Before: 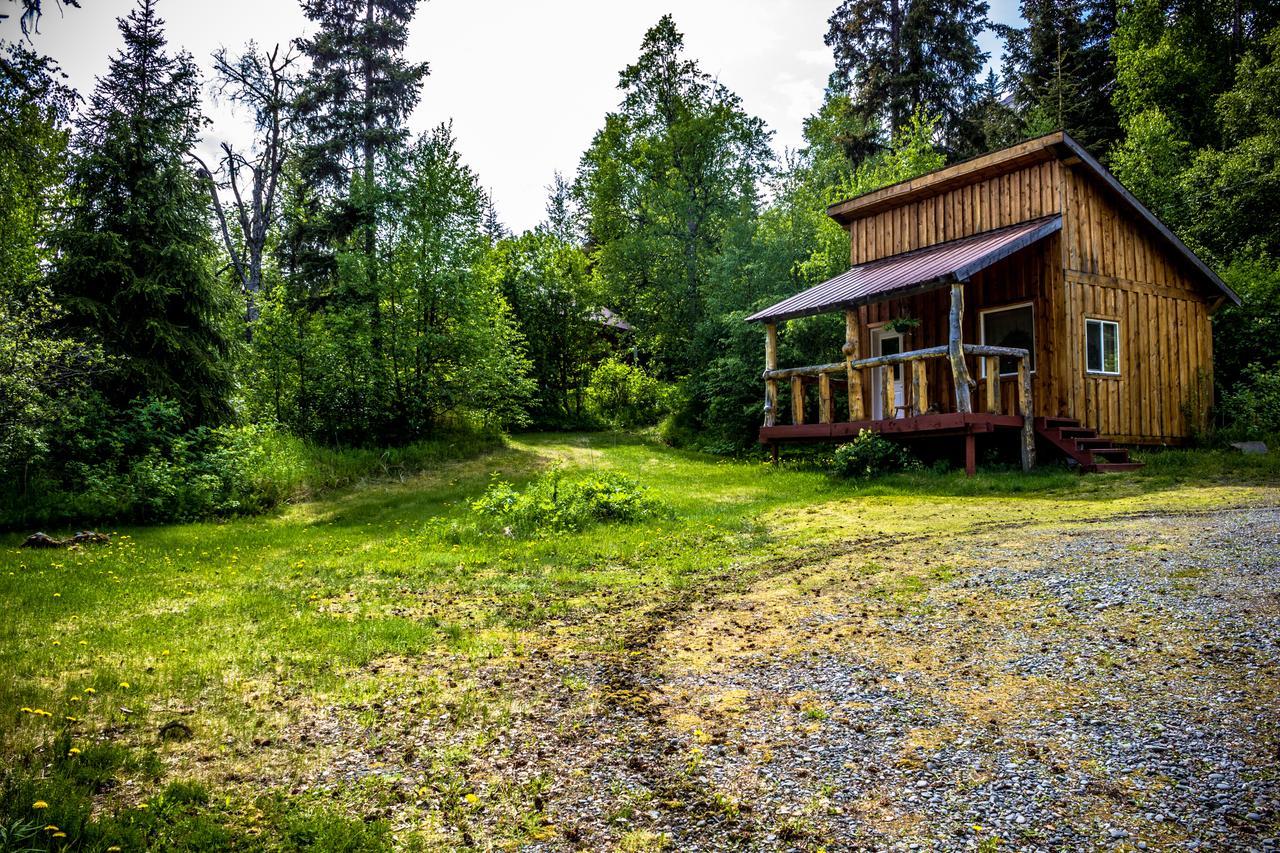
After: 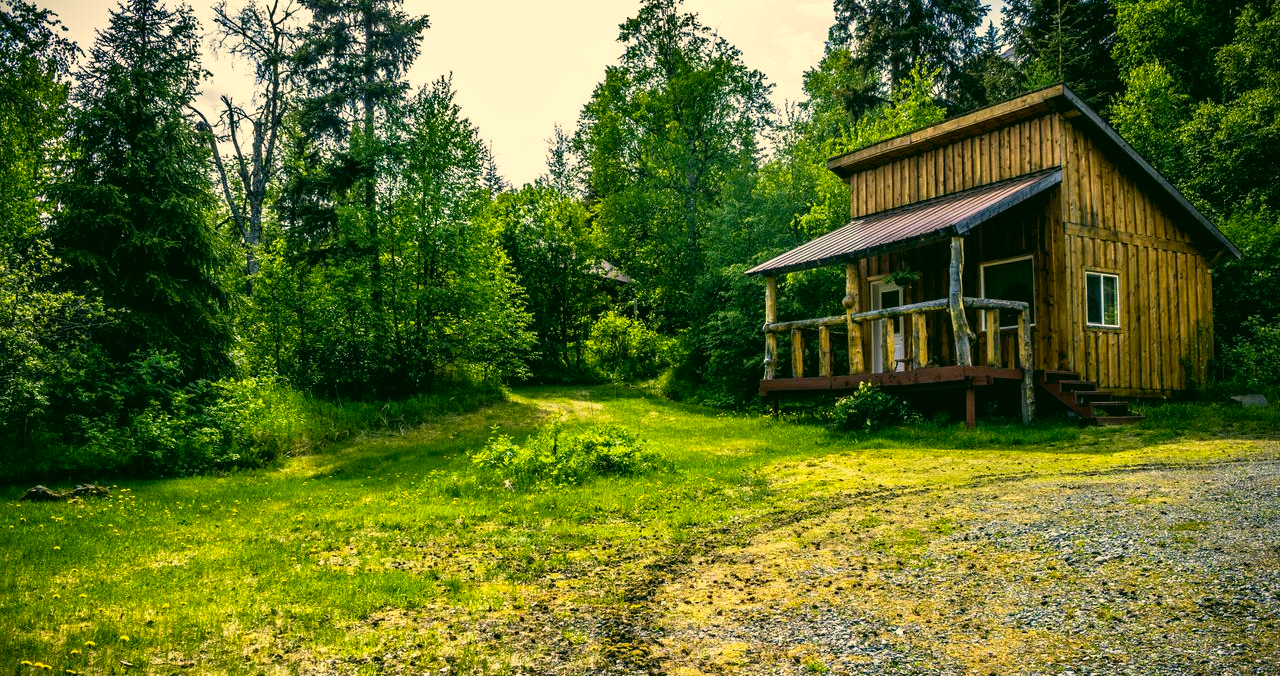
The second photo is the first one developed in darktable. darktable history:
color correction: highlights a* 5.21, highlights b* 24.86, shadows a* -16.21, shadows b* 3.76
crop and rotate: top 5.663%, bottom 14.978%
exposure: compensate exposure bias true, compensate highlight preservation false
